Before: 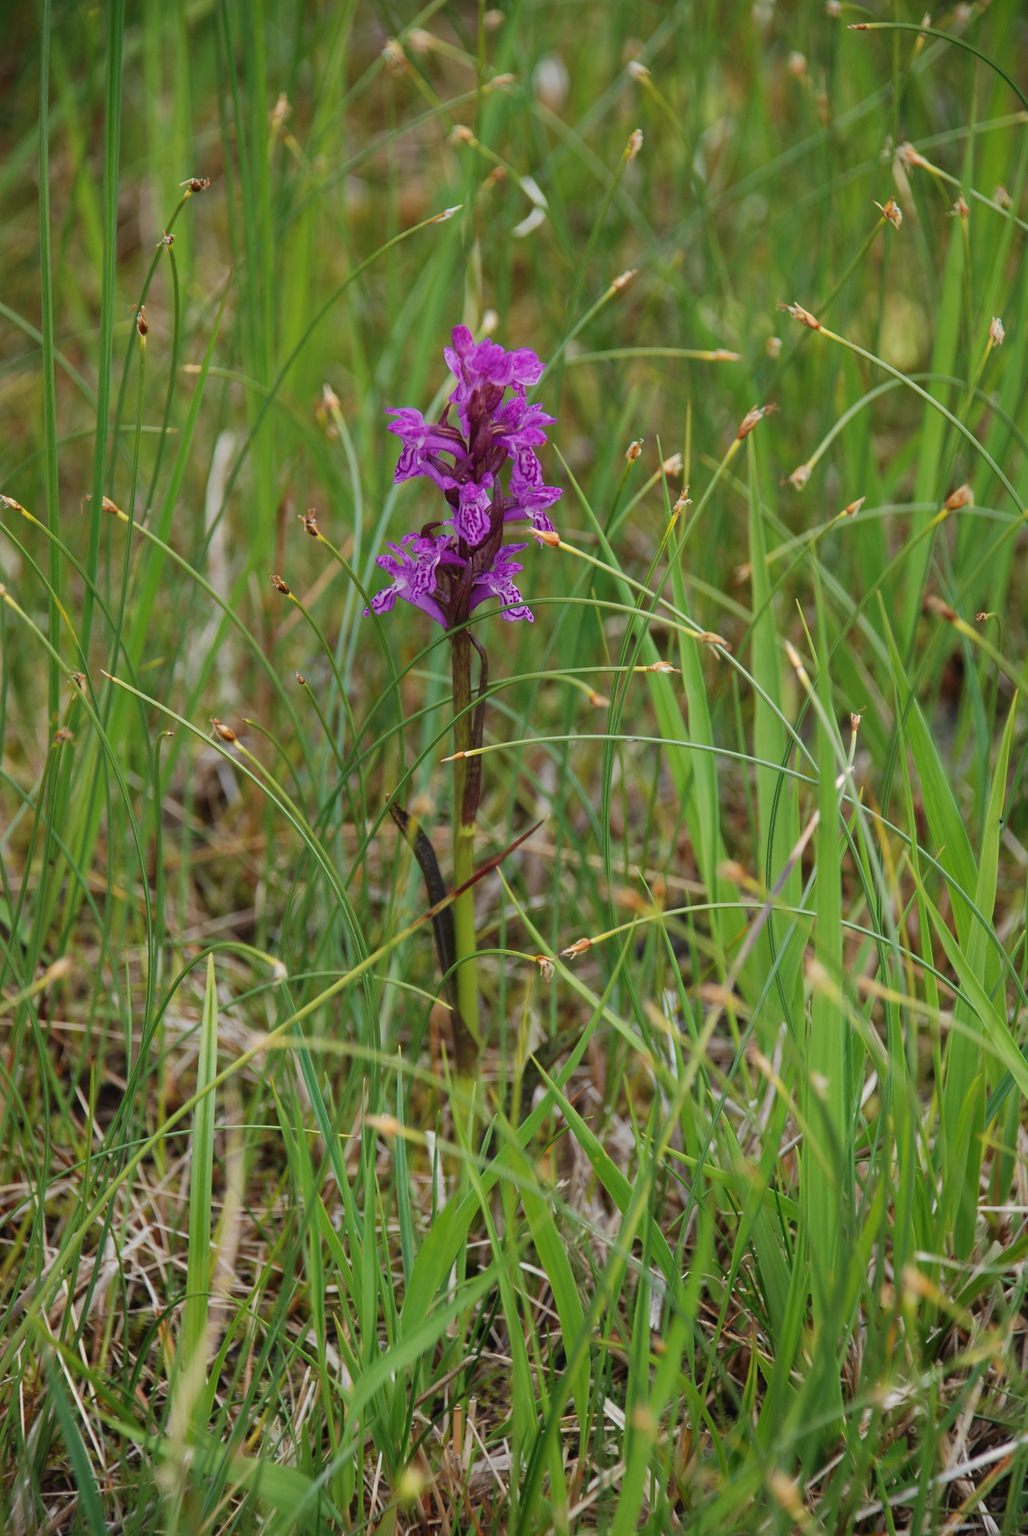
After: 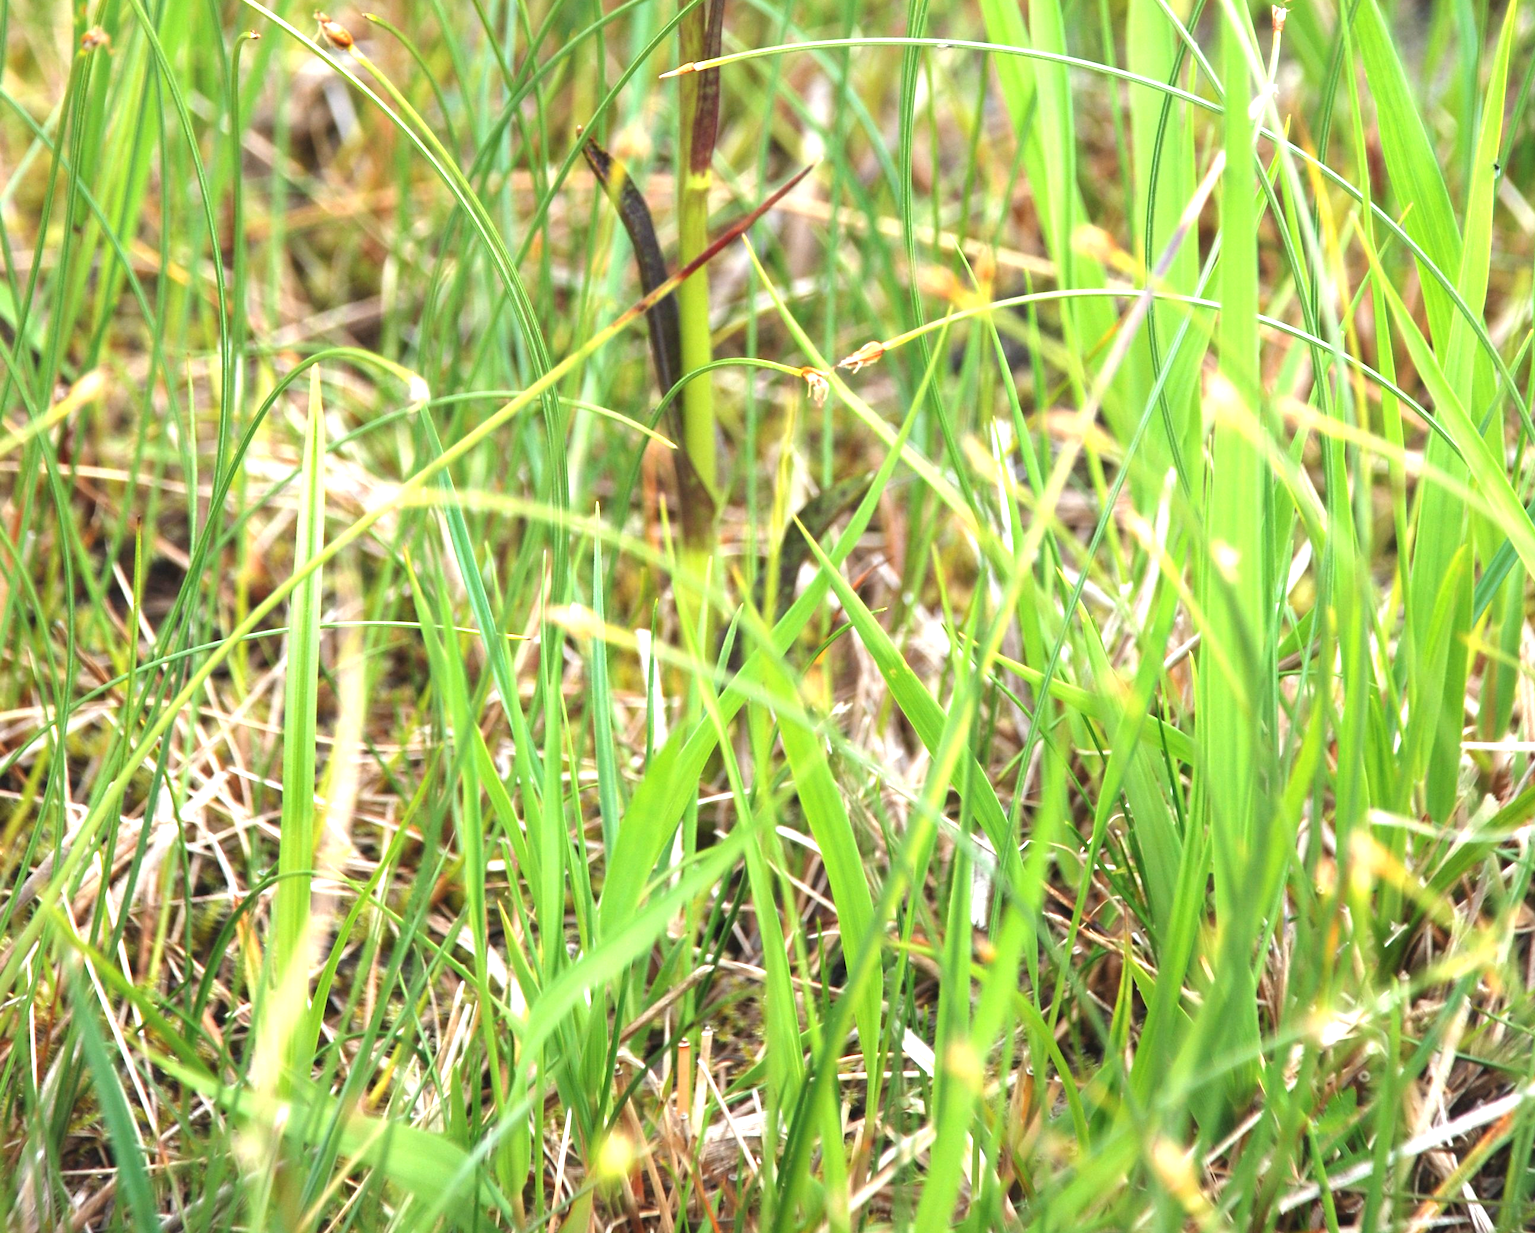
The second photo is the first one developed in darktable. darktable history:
exposure: black level correction 0, exposure 1.7 EV, compensate exposure bias true, compensate highlight preservation false
crop and rotate: top 46.237%
